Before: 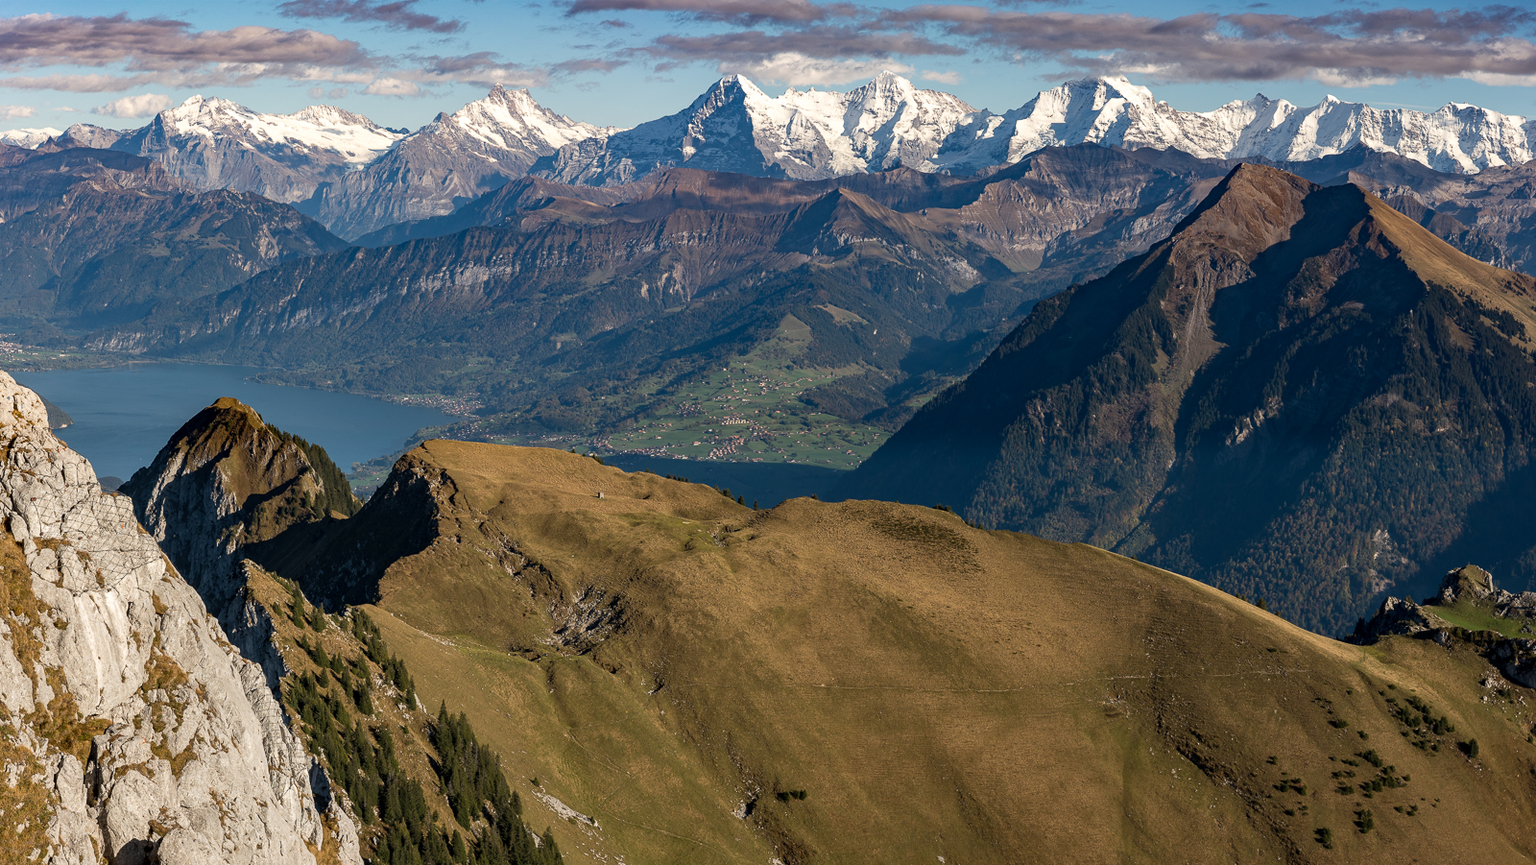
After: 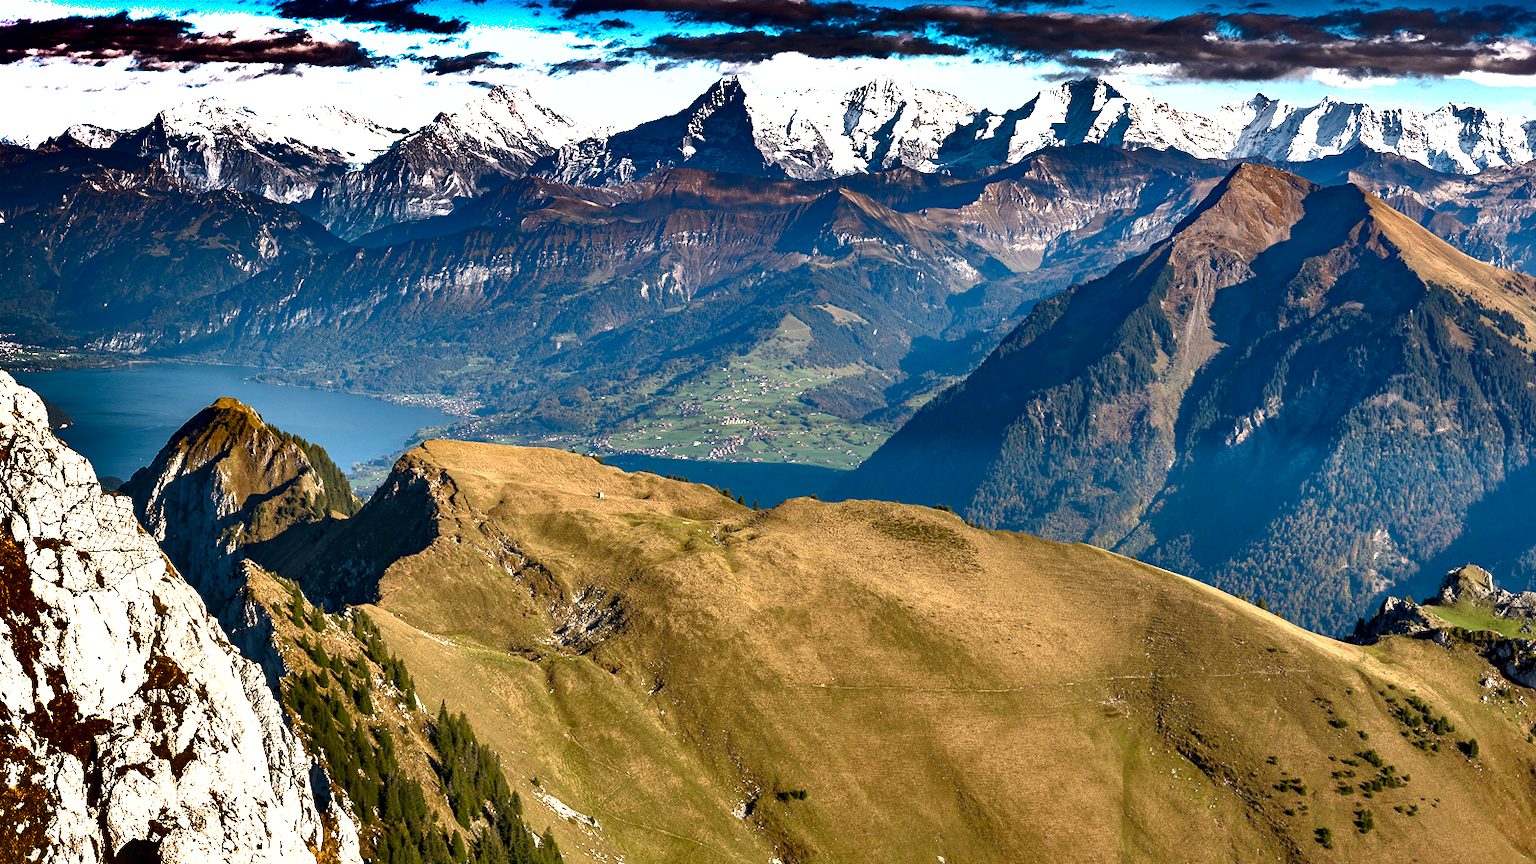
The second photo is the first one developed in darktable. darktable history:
local contrast: highlights 106%, shadows 103%, detail 120%, midtone range 0.2
color balance rgb: perceptual saturation grading › global saturation 20%, perceptual saturation grading › highlights -25.114%, perceptual saturation grading › shadows 24.496%
shadows and highlights: radius 124, shadows 99.63, white point adjustment -3.17, highlights -99.86, soften with gaussian
exposure: black level correction 0, exposure 1.387 EV, compensate highlight preservation false
